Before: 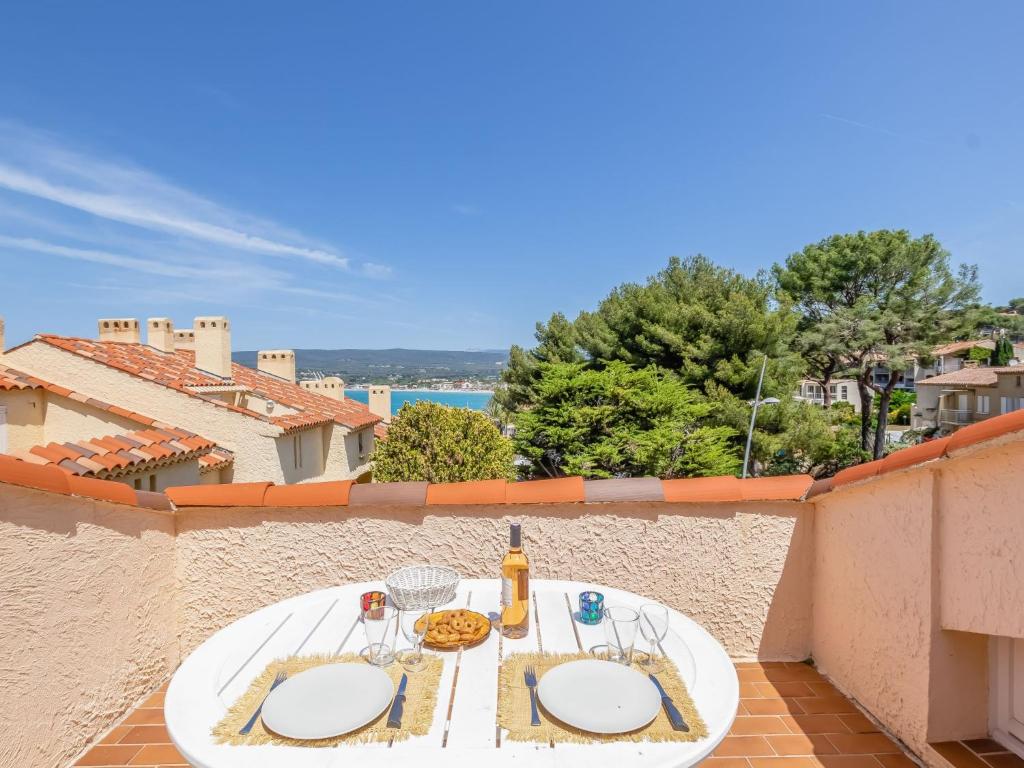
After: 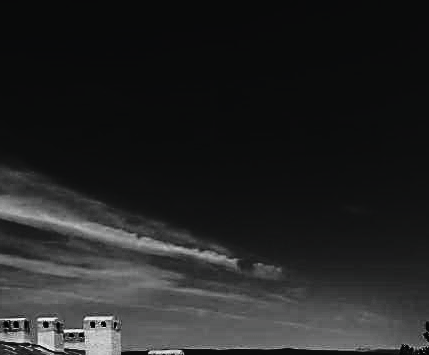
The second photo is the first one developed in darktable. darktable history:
crop and rotate: left 10.817%, top 0.062%, right 47.194%, bottom 53.626%
base curve: curves: ch0 [(0, 0) (0.007, 0.004) (0.027, 0.03) (0.046, 0.07) (0.207, 0.54) (0.442, 0.872) (0.673, 0.972) (1, 1)], preserve colors none
sharpen: on, module defaults
exposure: exposure -0.36 EV, compensate highlight preservation false
tone curve: curves: ch0 [(0, 0.009) (0.105, 0.08) (0.195, 0.18) (0.283, 0.316) (0.384, 0.434) (0.485, 0.531) (0.638, 0.69) (0.81, 0.872) (1, 0.977)]; ch1 [(0, 0) (0.161, 0.092) (0.35, 0.33) (0.379, 0.401) (0.456, 0.469) (0.502, 0.5) (0.525, 0.514) (0.586, 0.604) (0.642, 0.645) (0.858, 0.817) (1, 0.942)]; ch2 [(0, 0) (0.371, 0.362) (0.437, 0.437) (0.48, 0.49) (0.53, 0.515) (0.56, 0.571) (0.622, 0.606) (0.881, 0.795) (1, 0.929)], color space Lab, independent channels, preserve colors none
color balance: mode lift, gamma, gain (sRGB), lift [1, 1, 0.101, 1]
contrast brightness saturation: contrast 0.02, brightness -1, saturation -1
